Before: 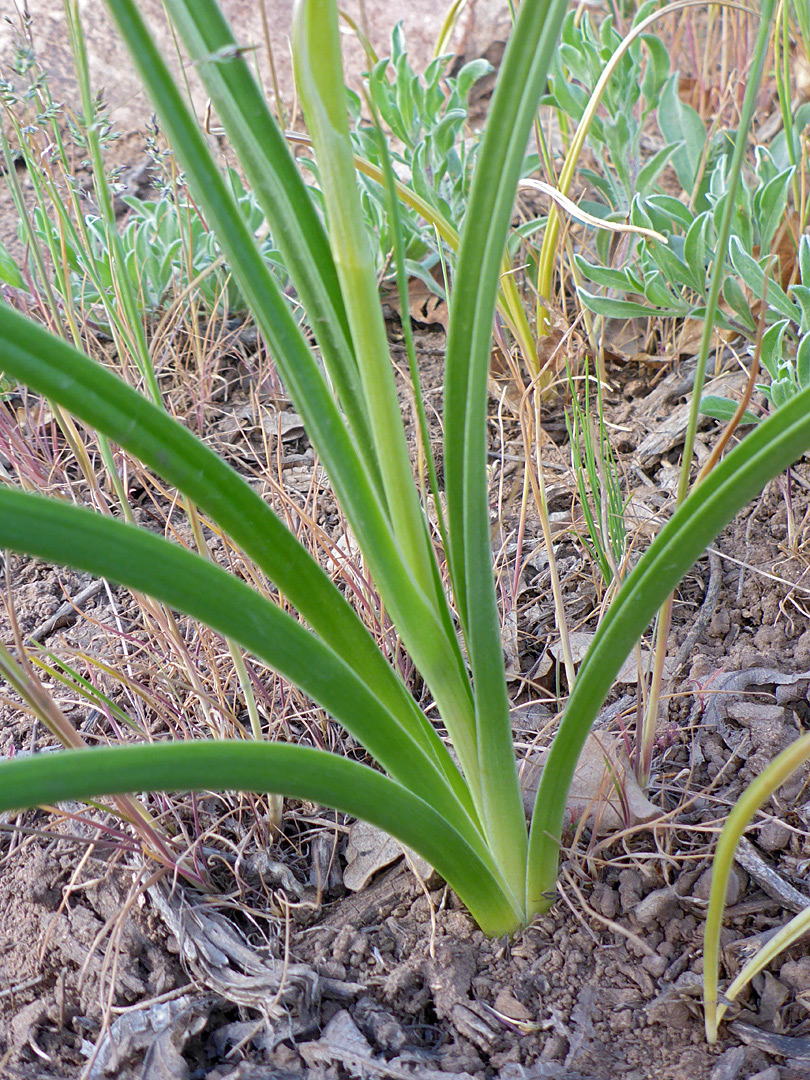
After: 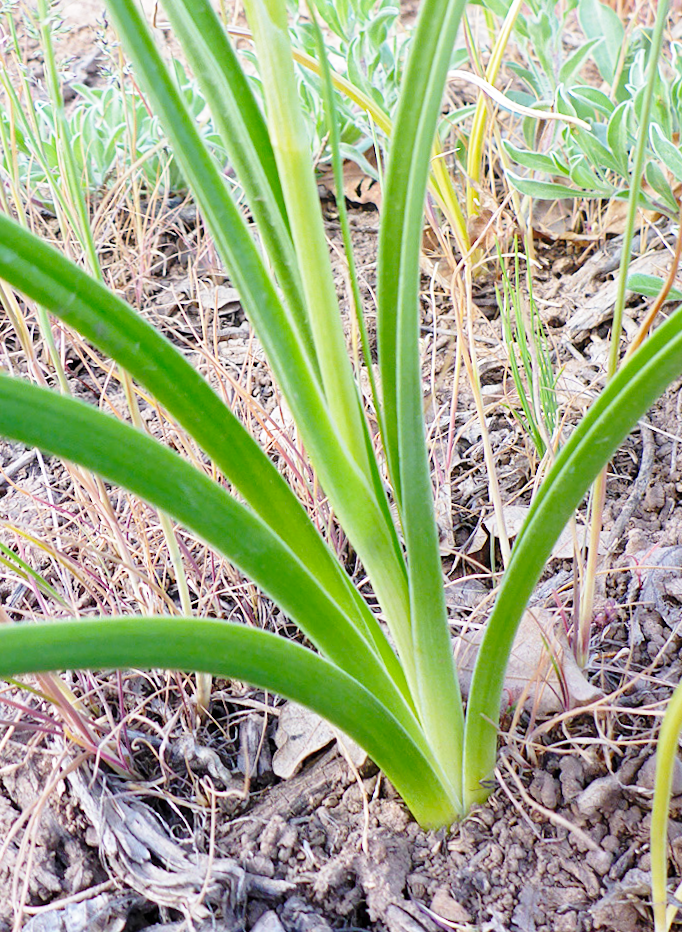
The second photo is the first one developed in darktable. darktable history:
base curve: curves: ch0 [(0, 0) (0.028, 0.03) (0.121, 0.232) (0.46, 0.748) (0.859, 0.968) (1, 1)], preserve colors none
rotate and perspective: rotation -1.68°, lens shift (vertical) -0.146, crop left 0.049, crop right 0.912, crop top 0.032, crop bottom 0.96
crop and rotate: angle -1.96°, left 3.097%, top 4.154%, right 1.586%, bottom 0.529%
